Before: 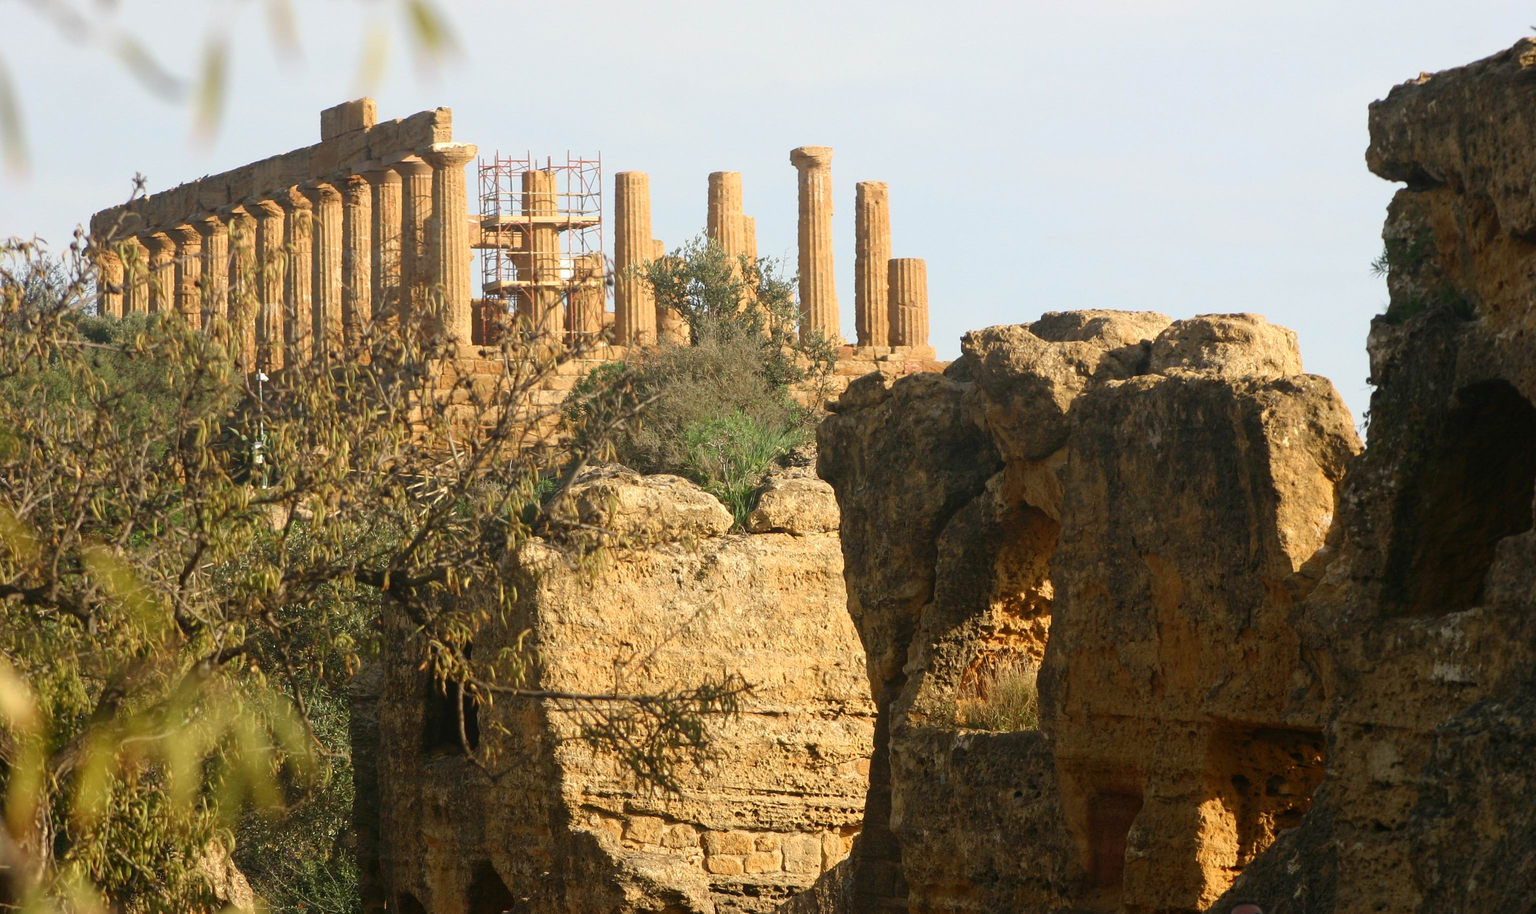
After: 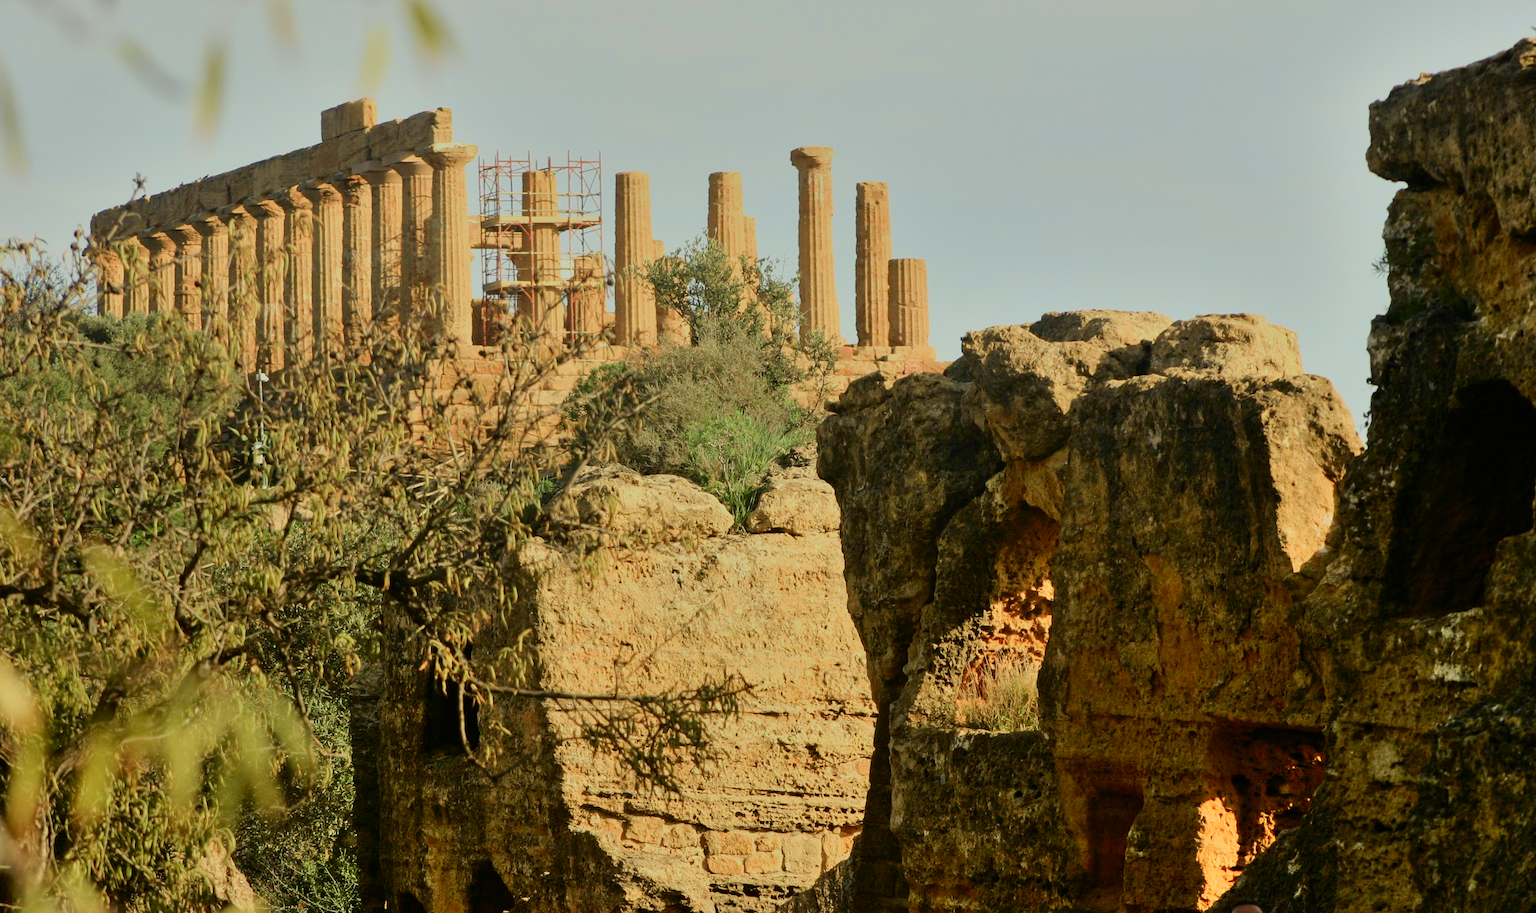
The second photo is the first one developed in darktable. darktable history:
filmic rgb: black relative exposure -7.65 EV, white relative exposure 4.56 EV, hardness 3.61
shadows and highlights: low approximation 0.01, soften with gaussian
tone curve: curves: ch0 [(0, 0) (0.091, 0.066) (0.184, 0.16) (0.491, 0.519) (0.748, 0.765) (1, 0.919)]; ch1 [(0, 0) (0.179, 0.173) (0.322, 0.32) (0.424, 0.424) (0.502, 0.5) (0.56, 0.575) (0.631, 0.675) (0.777, 0.806) (1, 1)]; ch2 [(0, 0) (0.434, 0.447) (0.497, 0.498) (0.539, 0.566) (0.676, 0.691) (1, 1)], color space Lab, independent channels, preserve colors none
color correction: highlights a* -4.61, highlights b* 5.03, saturation 0.951
